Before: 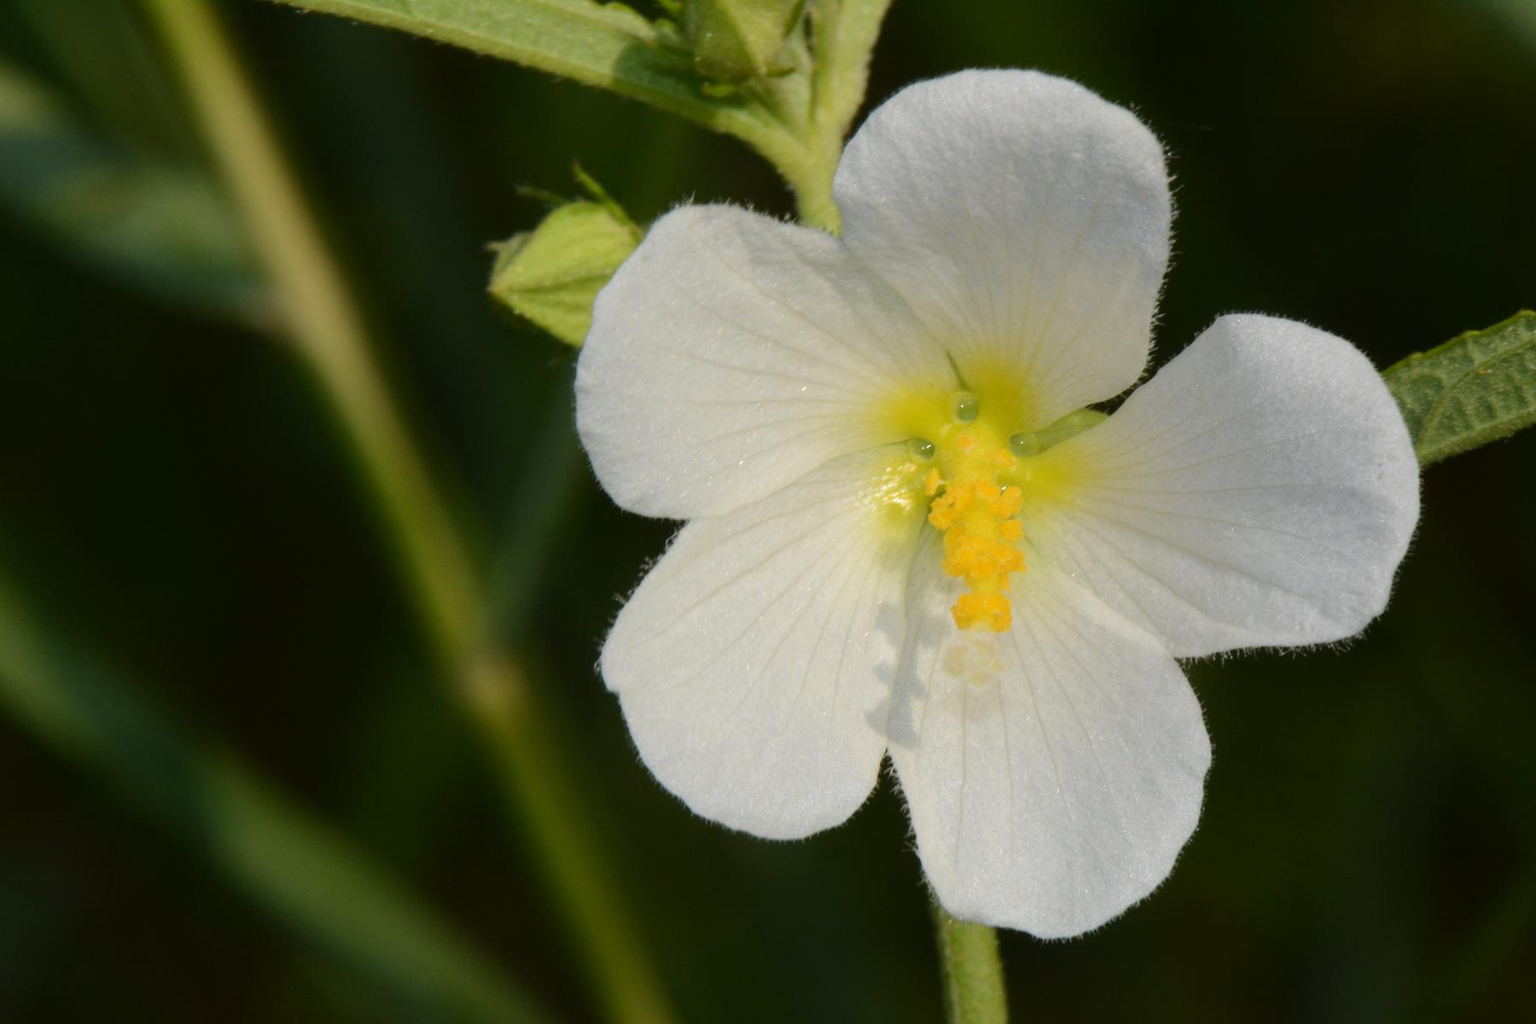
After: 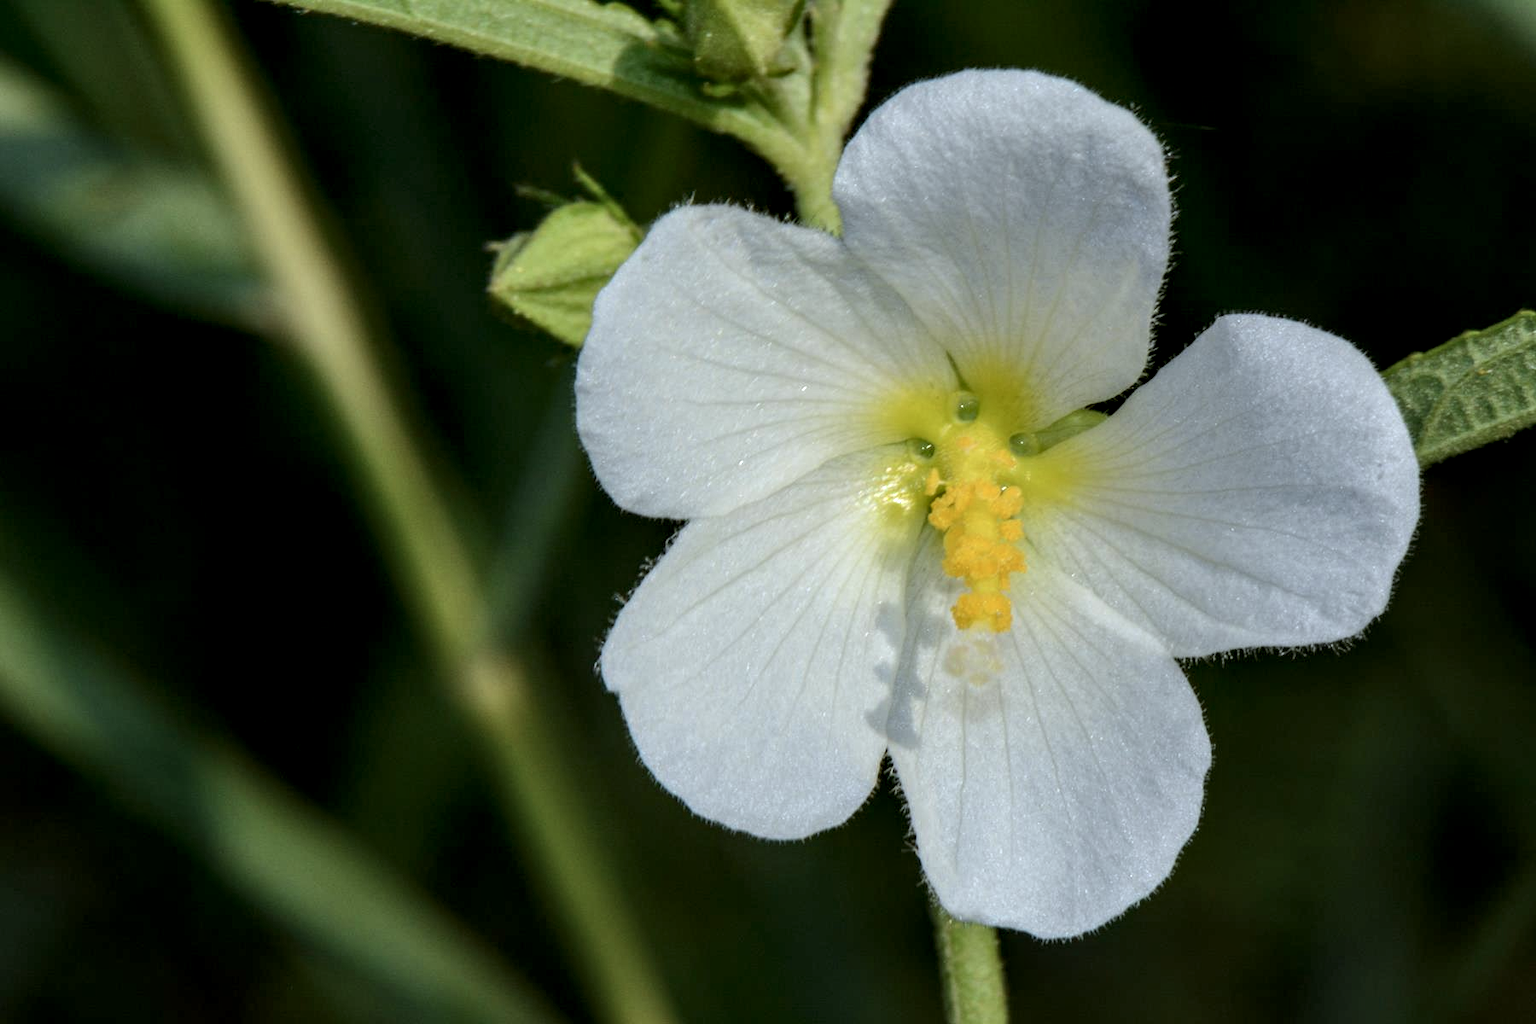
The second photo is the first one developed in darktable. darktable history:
local contrast: highlights 20%, shadows 70%, detail 170%
color calibration: illuminant custom, x 0.368, y 0.373, temperature 4330.32 K
contrast brightness saturation: saturation -0.05
